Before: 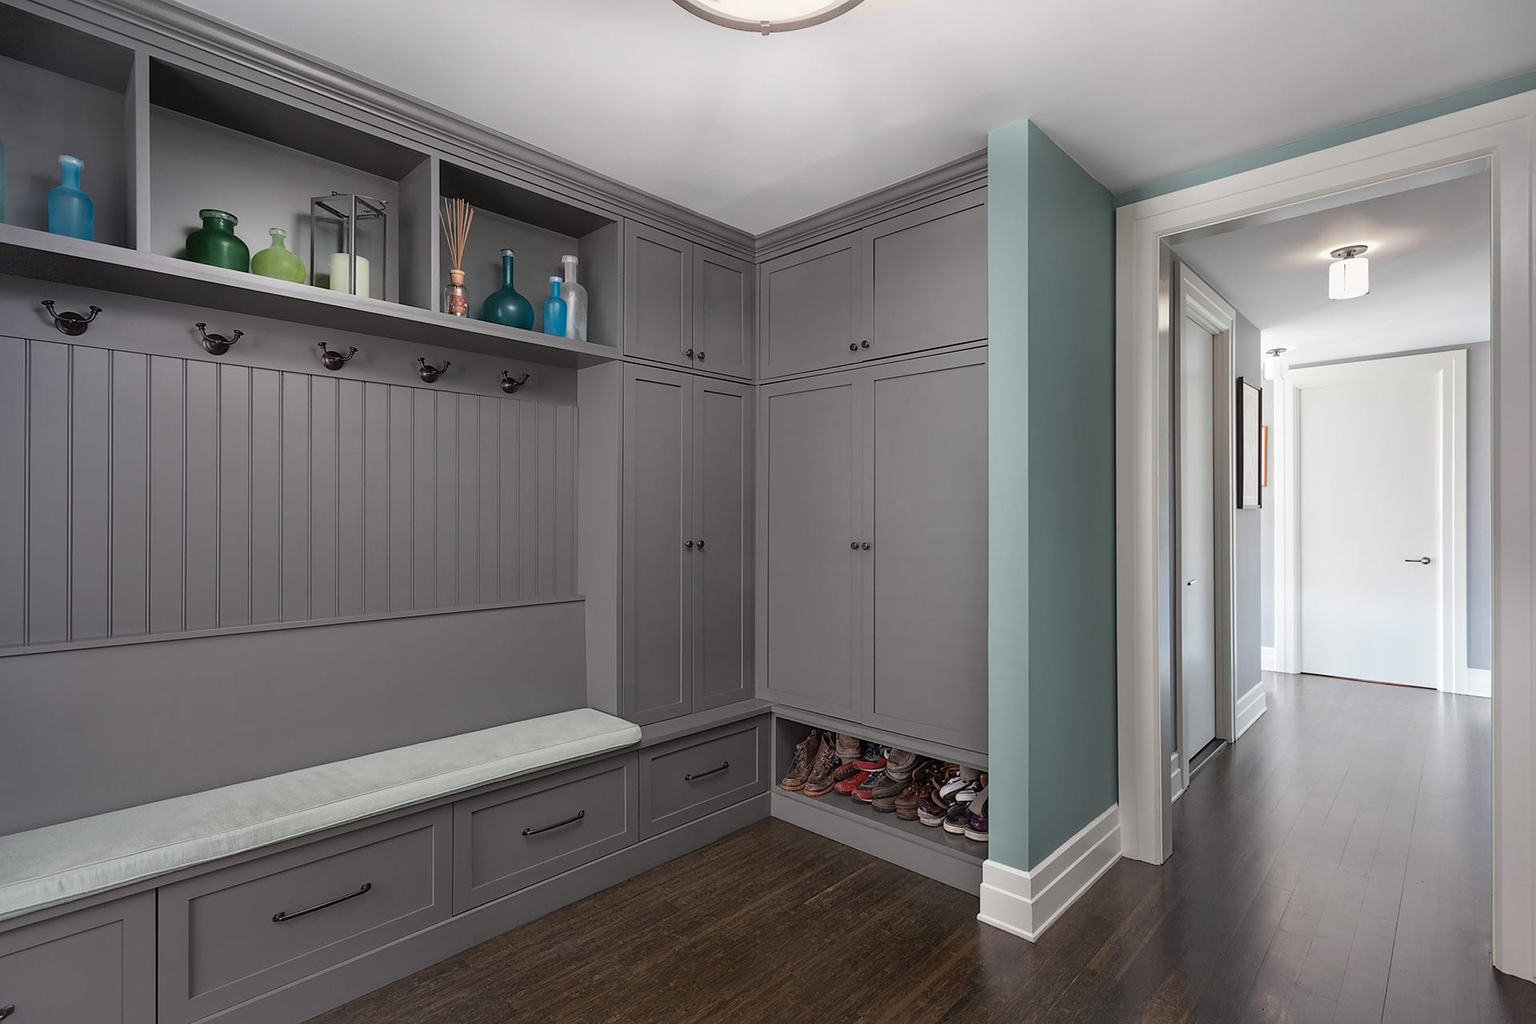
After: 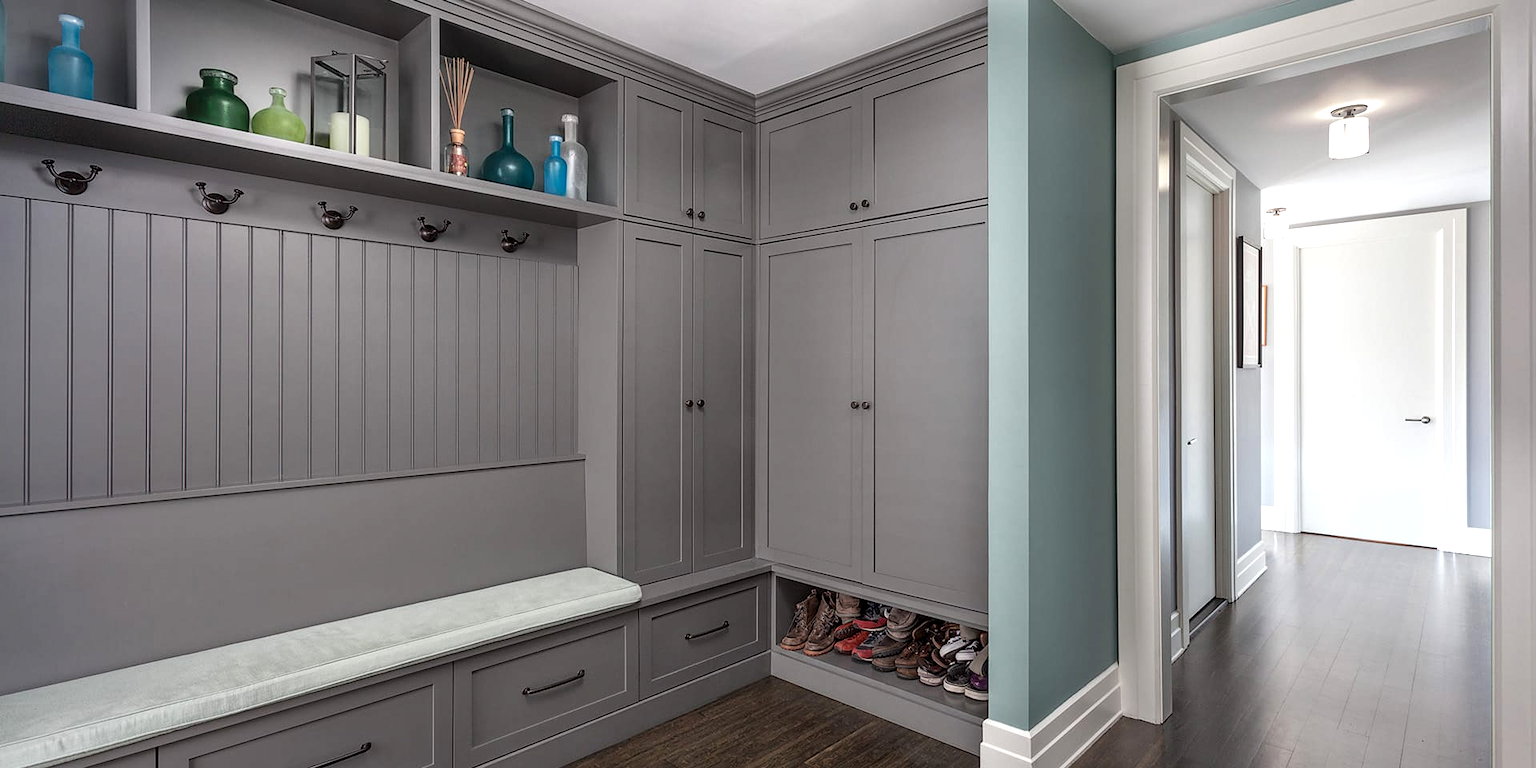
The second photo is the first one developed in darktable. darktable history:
local contrast: detail 130%
crop: top 13.819%, bottom 11.169%
exposure: black level correction 0, exposure 0.3 EV, compensate highlight preservation false
